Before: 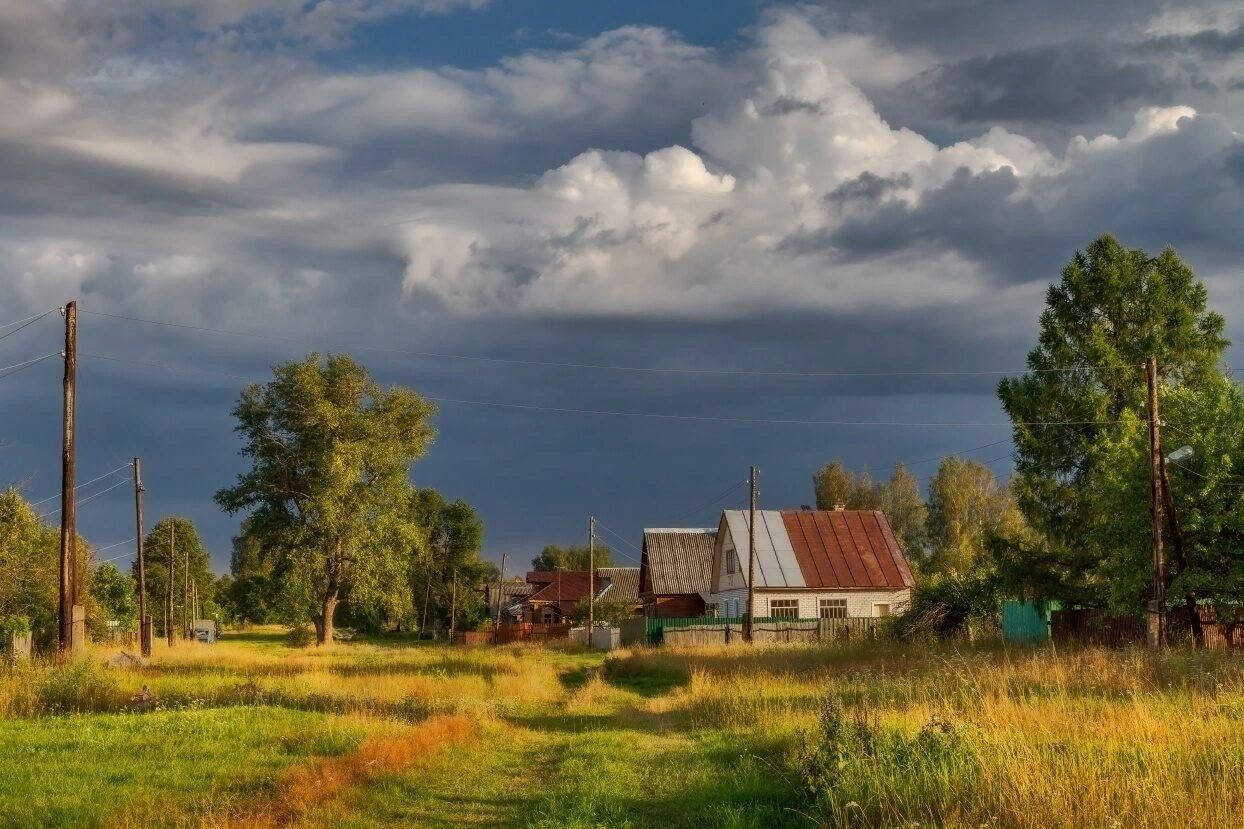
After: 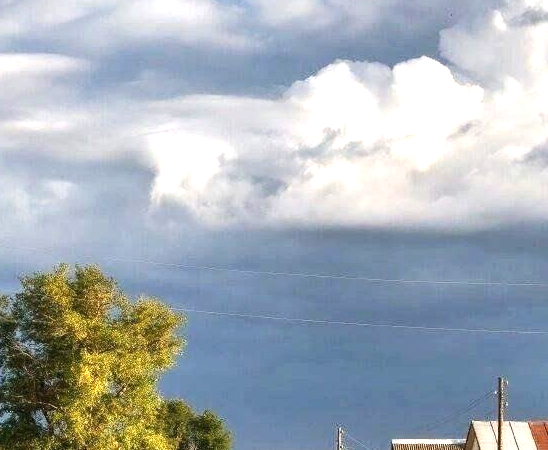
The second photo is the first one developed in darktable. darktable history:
crop: left 20.319%, top 10.786%, right 35.594%, bottom 34.817%
exposure: exposure 1.09 EV, compensate exposure bias true, compensate highlight preservation false
tone equalizer: -8 EV -0.429 EV, -7 EV -0.37 EV, -6 EV -0.318 EV, -5 EV -0.19 EV, -3 EV 0.218 EV, -2 EV 0.344 EV, -1 EV 0.366 EV, +0 EV 0.422 EV, edges refinement/feathering 500, mask exposure compensation -1.57 EV, preserve details no
